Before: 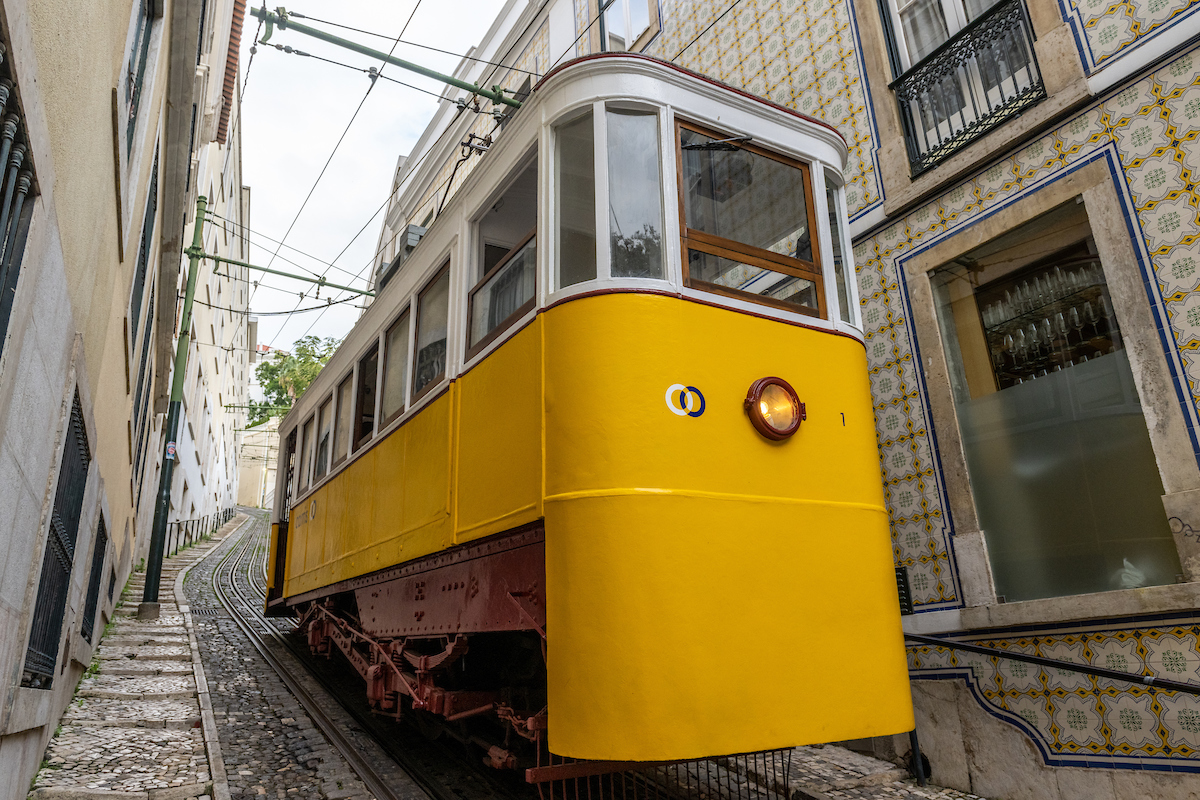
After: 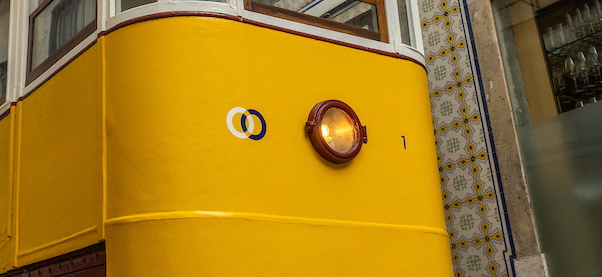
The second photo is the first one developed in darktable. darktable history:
crop: left 36.607%, top 34.735%, right 13.146%, bottom 30.611%
white balance: red 1.029, blue 0.92
